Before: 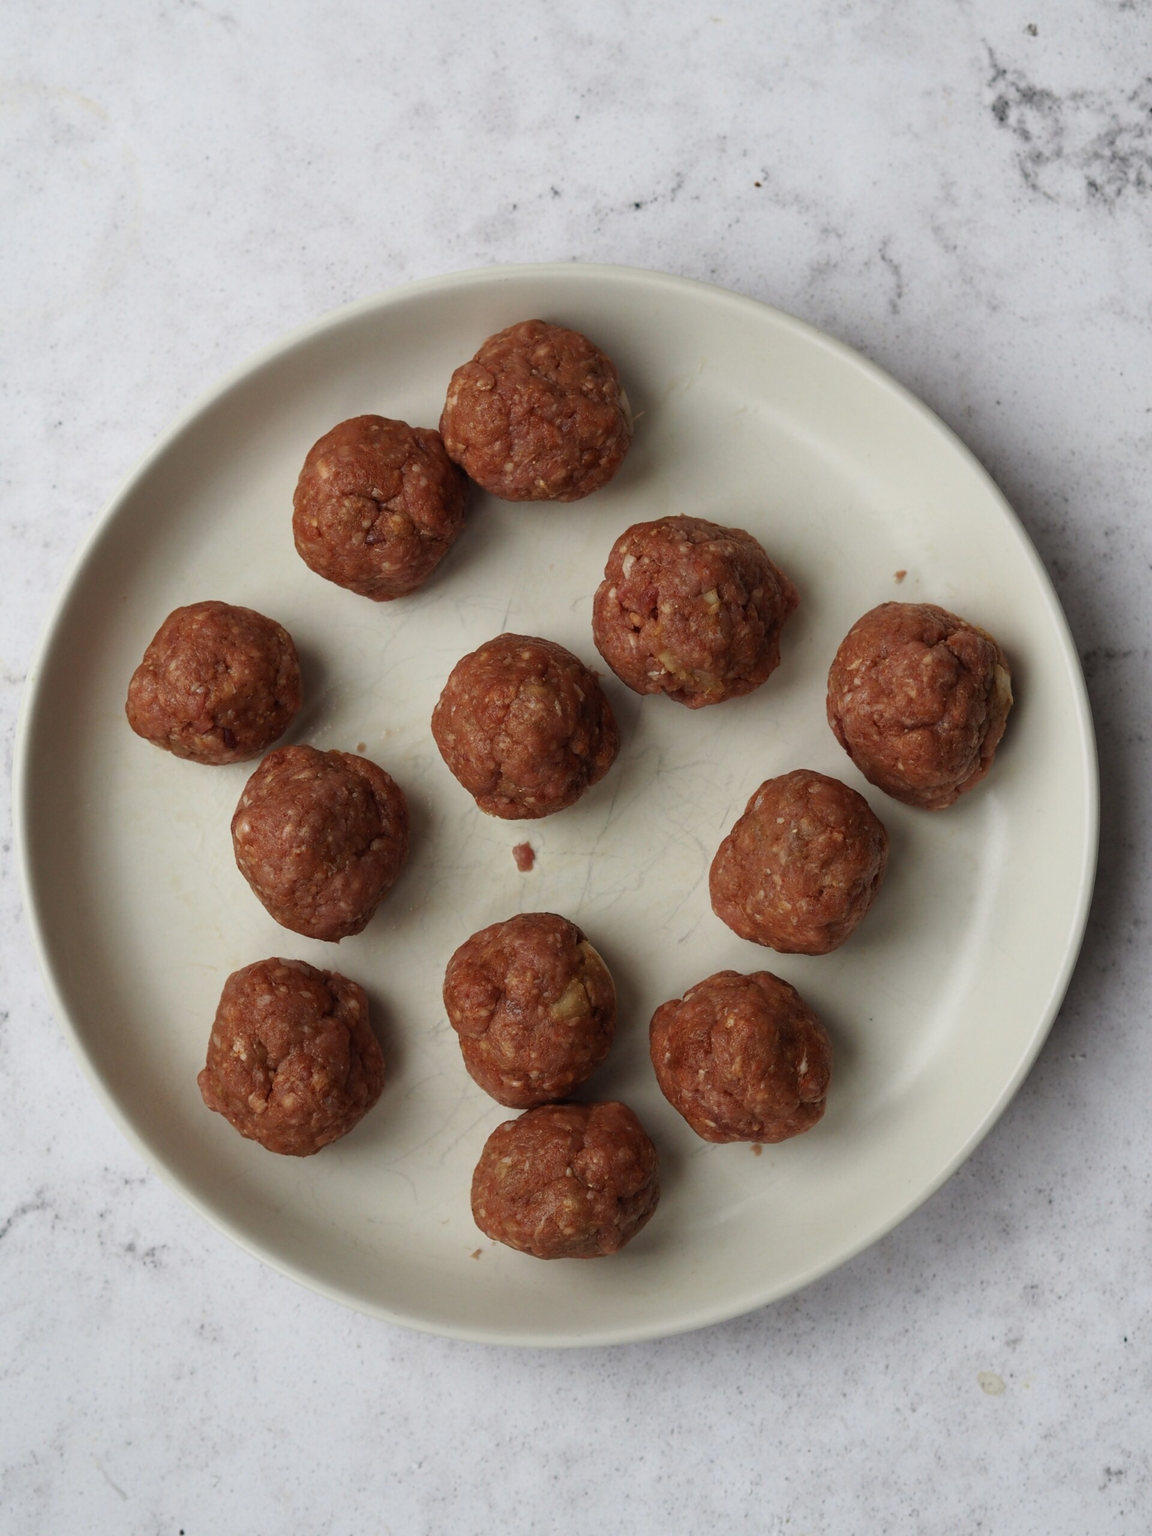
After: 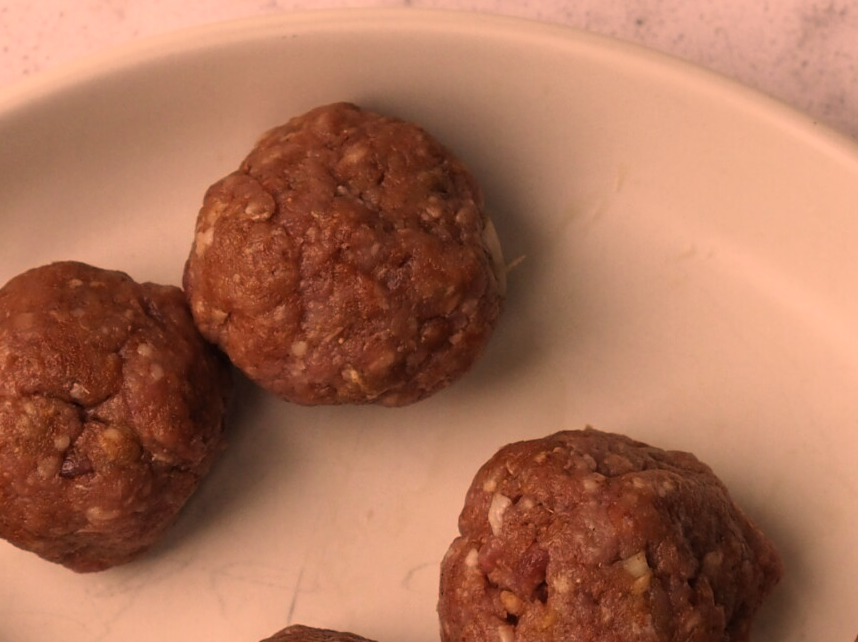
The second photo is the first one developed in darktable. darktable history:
crop: left 28.64%, top 16.832%, right 26.637%, bottom 58.055%
color correction: highlights a* 40, highlights b* 40, saturation 0.69
